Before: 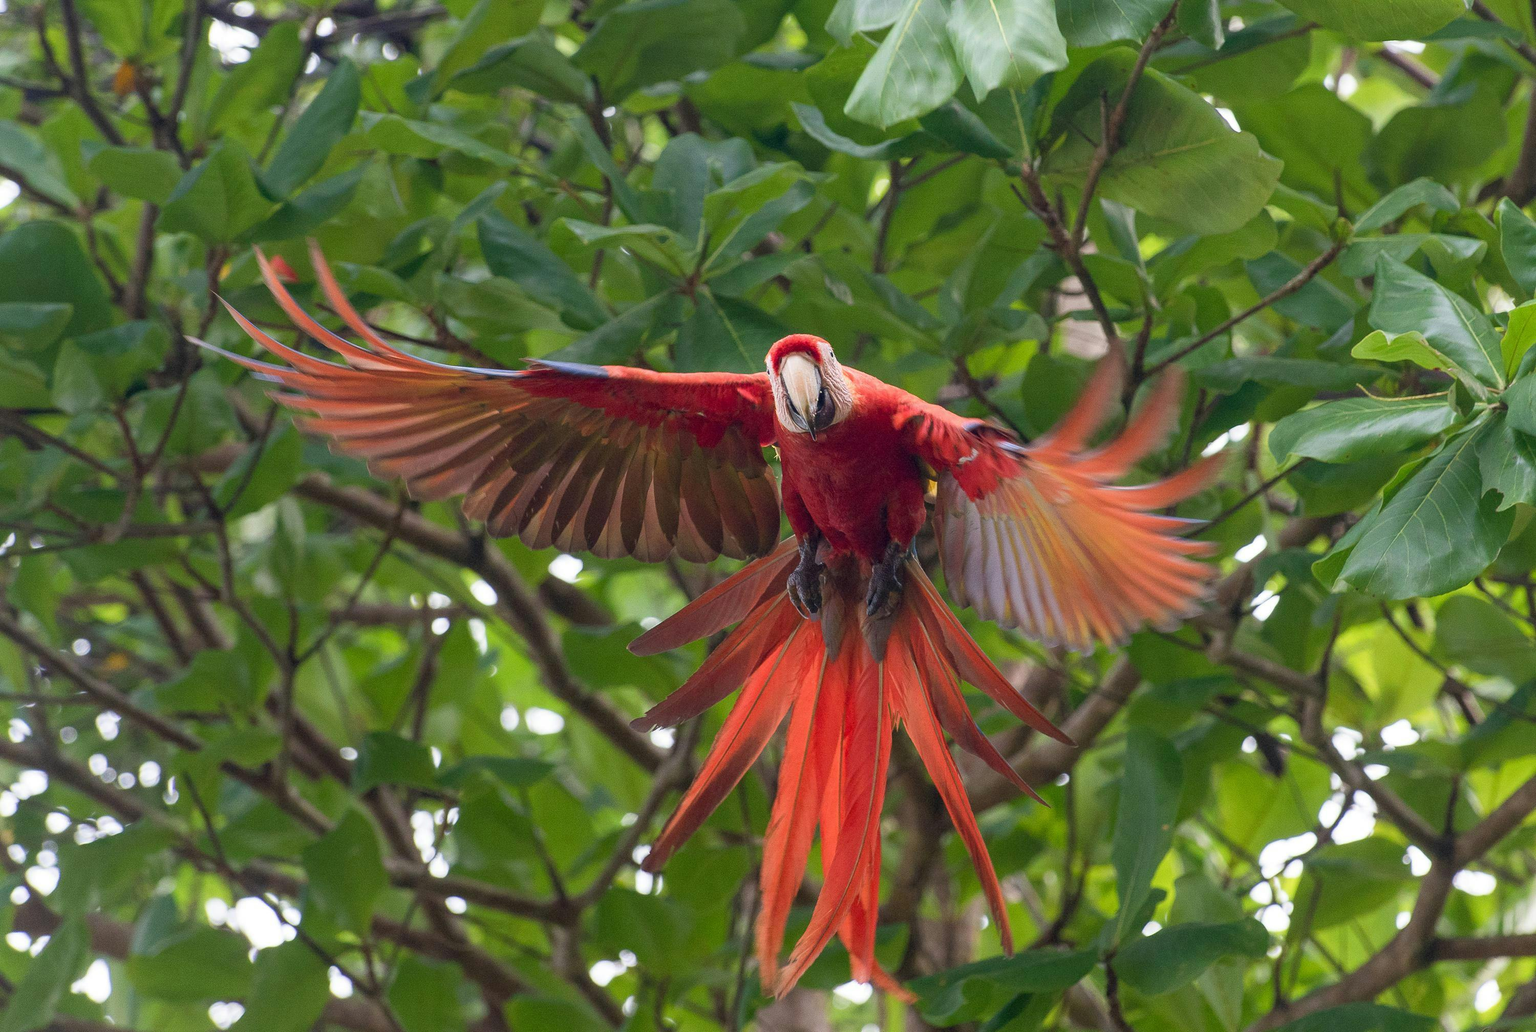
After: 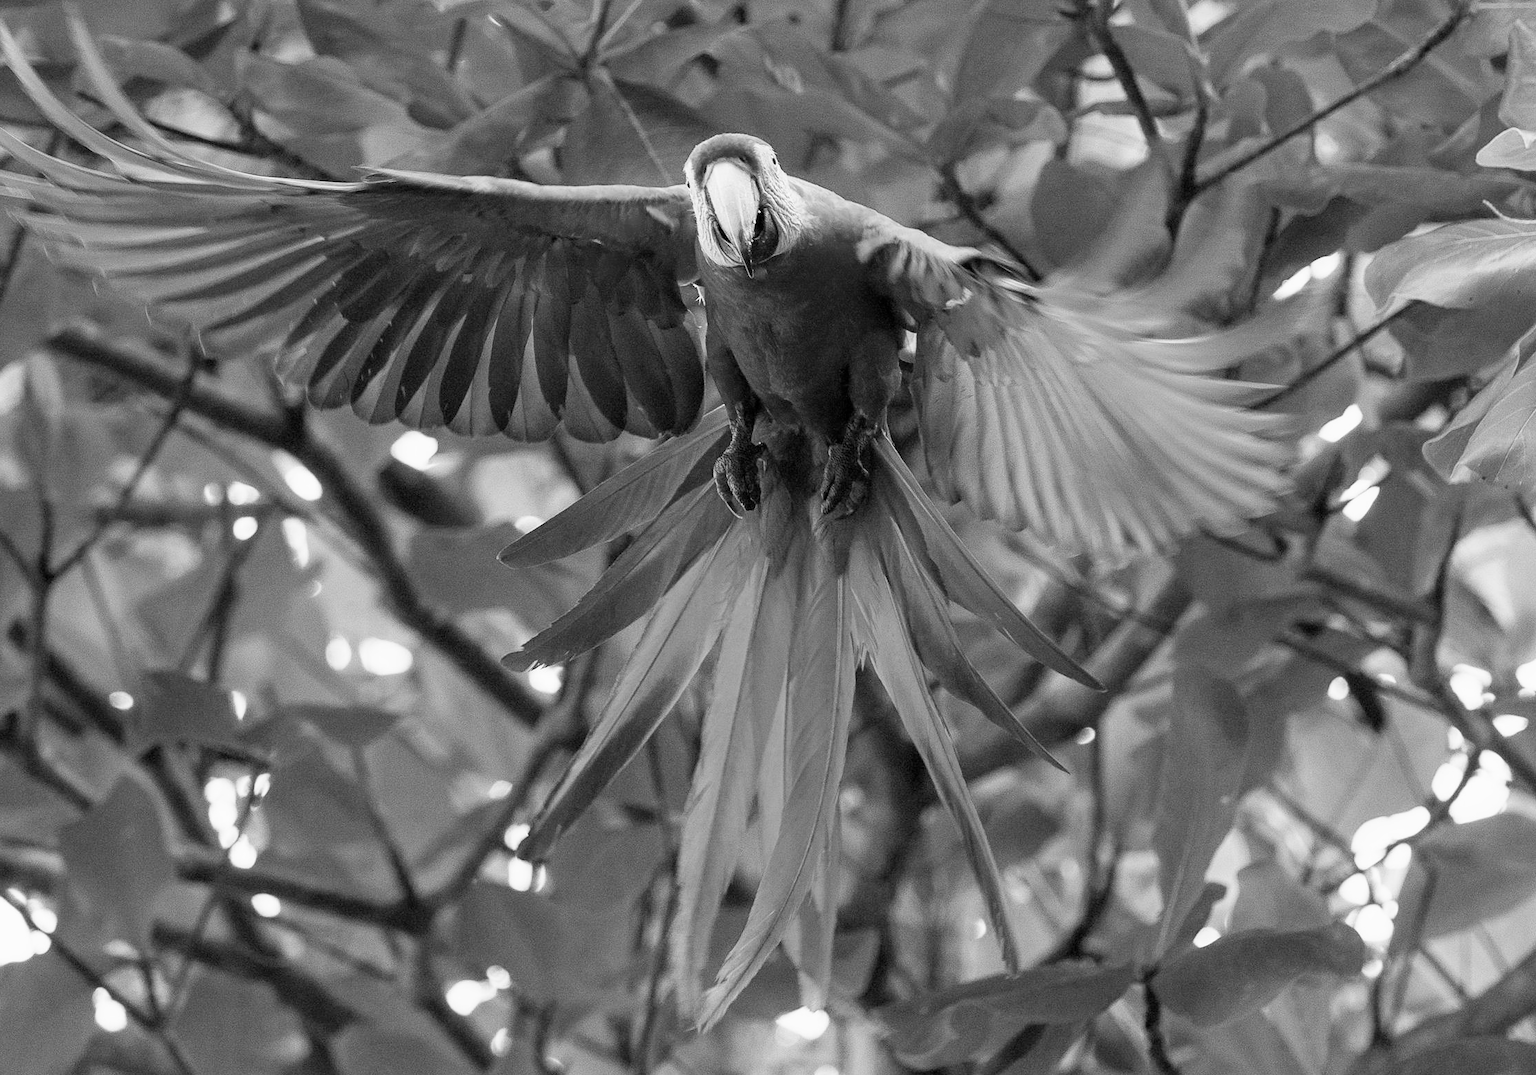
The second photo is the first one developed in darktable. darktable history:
crop: left 16.871%, top 22.857%, right 9.116%
monochrome: a 2.21, b -1.33, size 2.2
filmic rgb: middle gray luminance 12.74%, black relative exposure -10.13 EV, white relative exposure 3.47 EV, threshold 6 EV, target black luminance 0%, hardness 5.74, latitude 44.69%, contrast 1.221, highlights saturation mix 5%, shadows ↔ highlights balance 26.78%, add noise in highlights 0, preserve chrominance no, color science v3 (2019), use custom middle-gray values true, iterations of high-quality reconstruction 0, contrast in highlights soft, enable highlight reconstruction true
